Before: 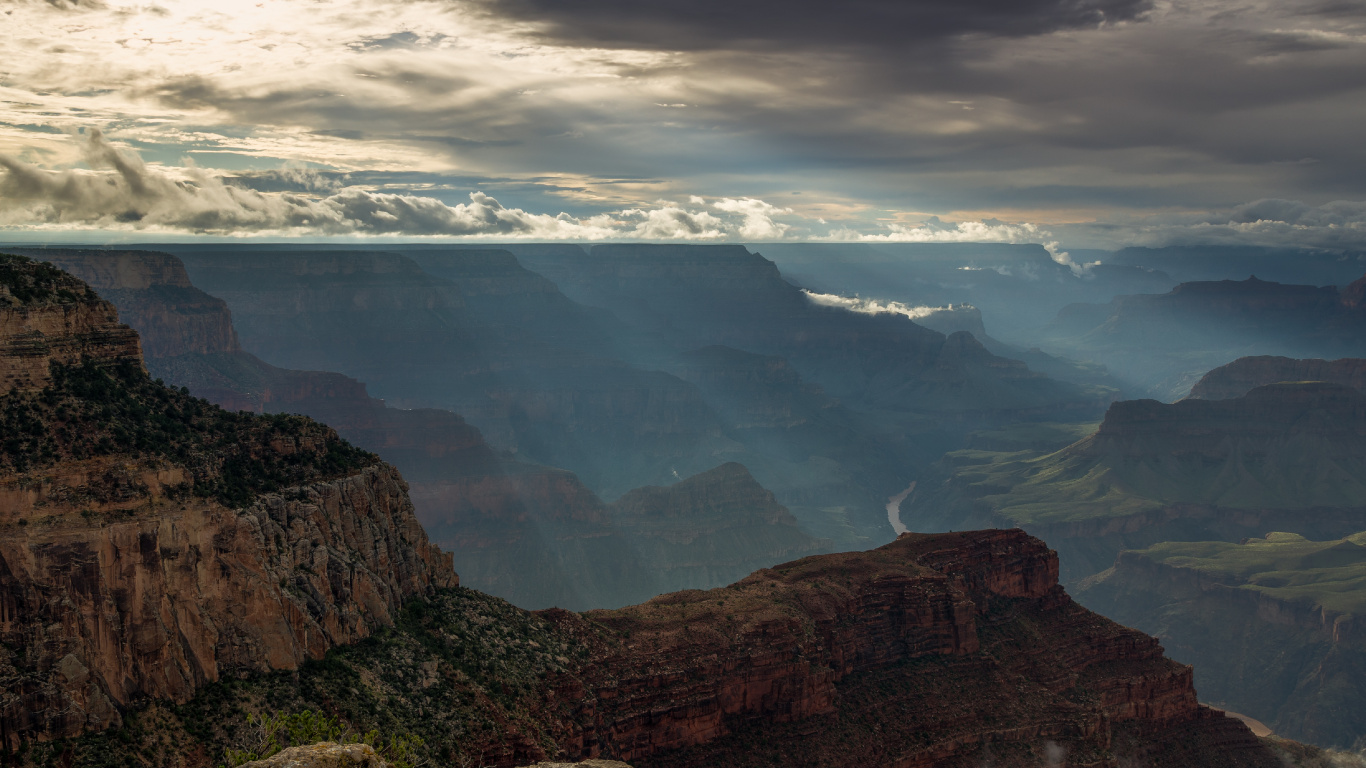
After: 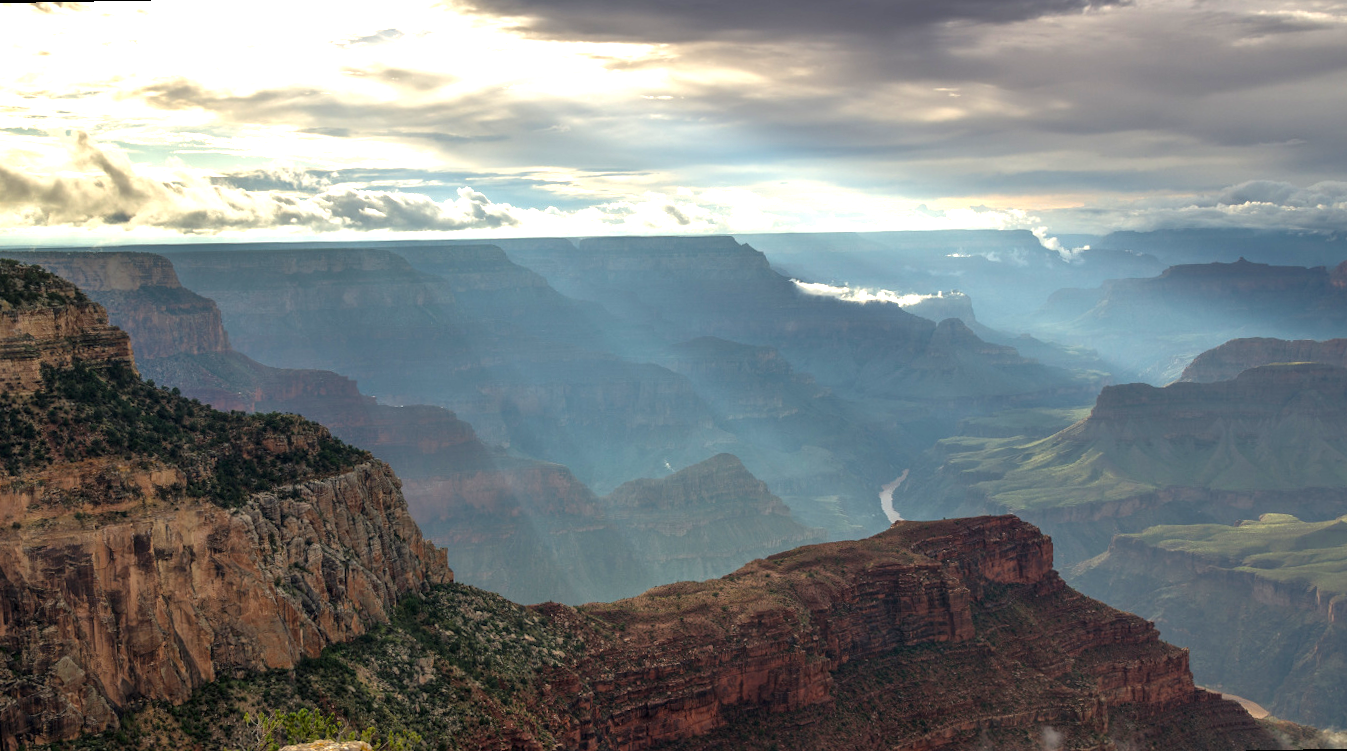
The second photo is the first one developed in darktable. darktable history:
rotate and perspective: rotation -1°, crop left 0.011, crop right 0.989, crop top 0.025, crop bottom 0.975
exposure: black level correction 0, exposure 1.388 EV, compensate exposure bias true, compensate highlight preservation false
